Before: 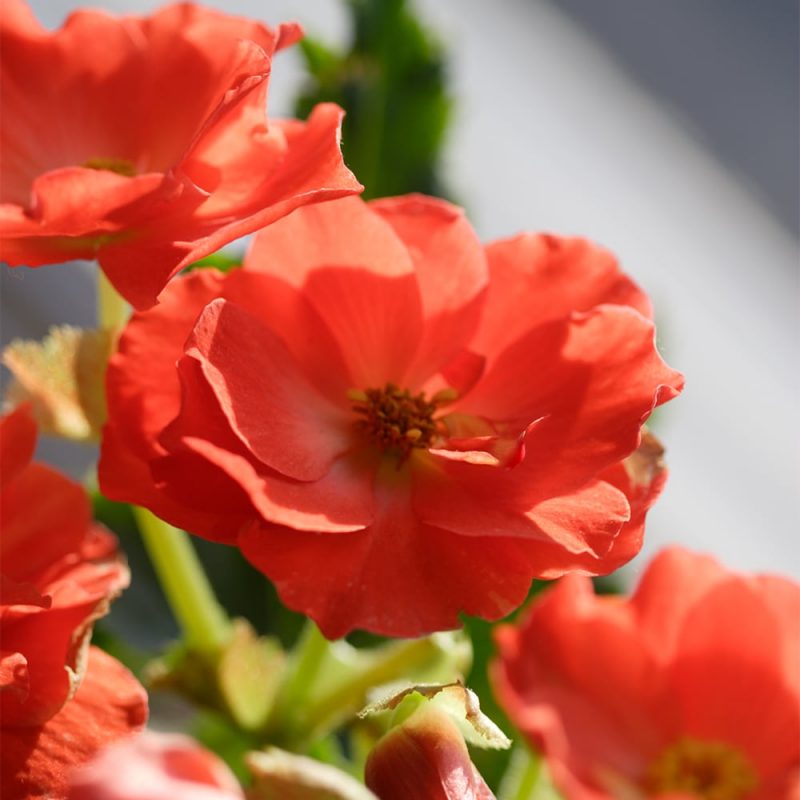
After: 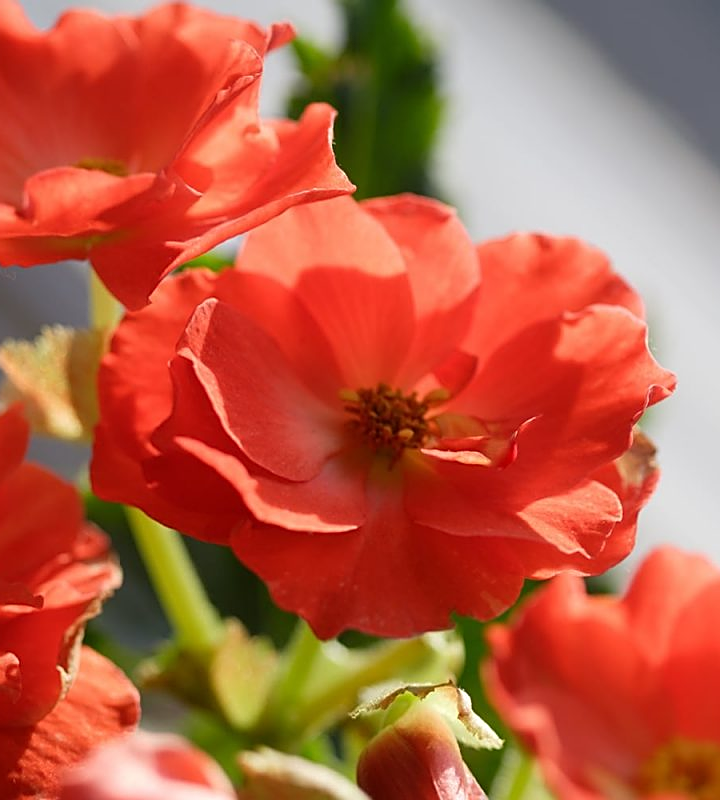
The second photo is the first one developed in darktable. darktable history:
crop and rotate: left 1.088%, right 8.807%
sharpen: on, module defaults
